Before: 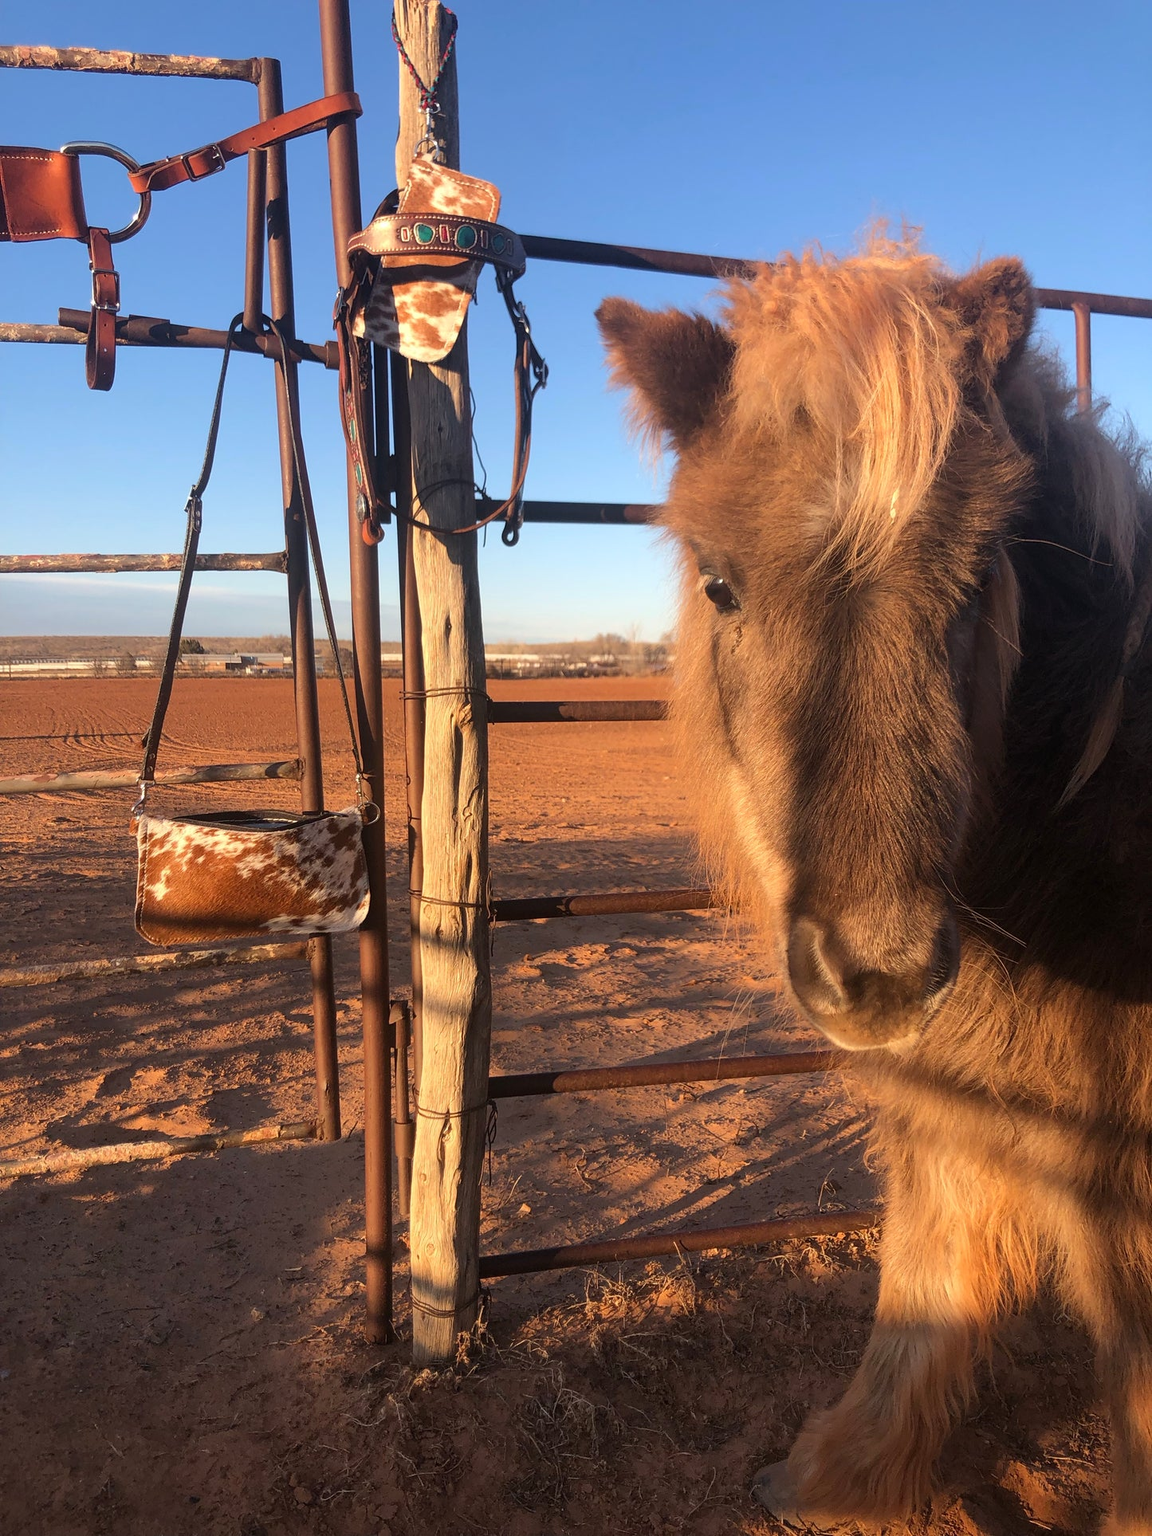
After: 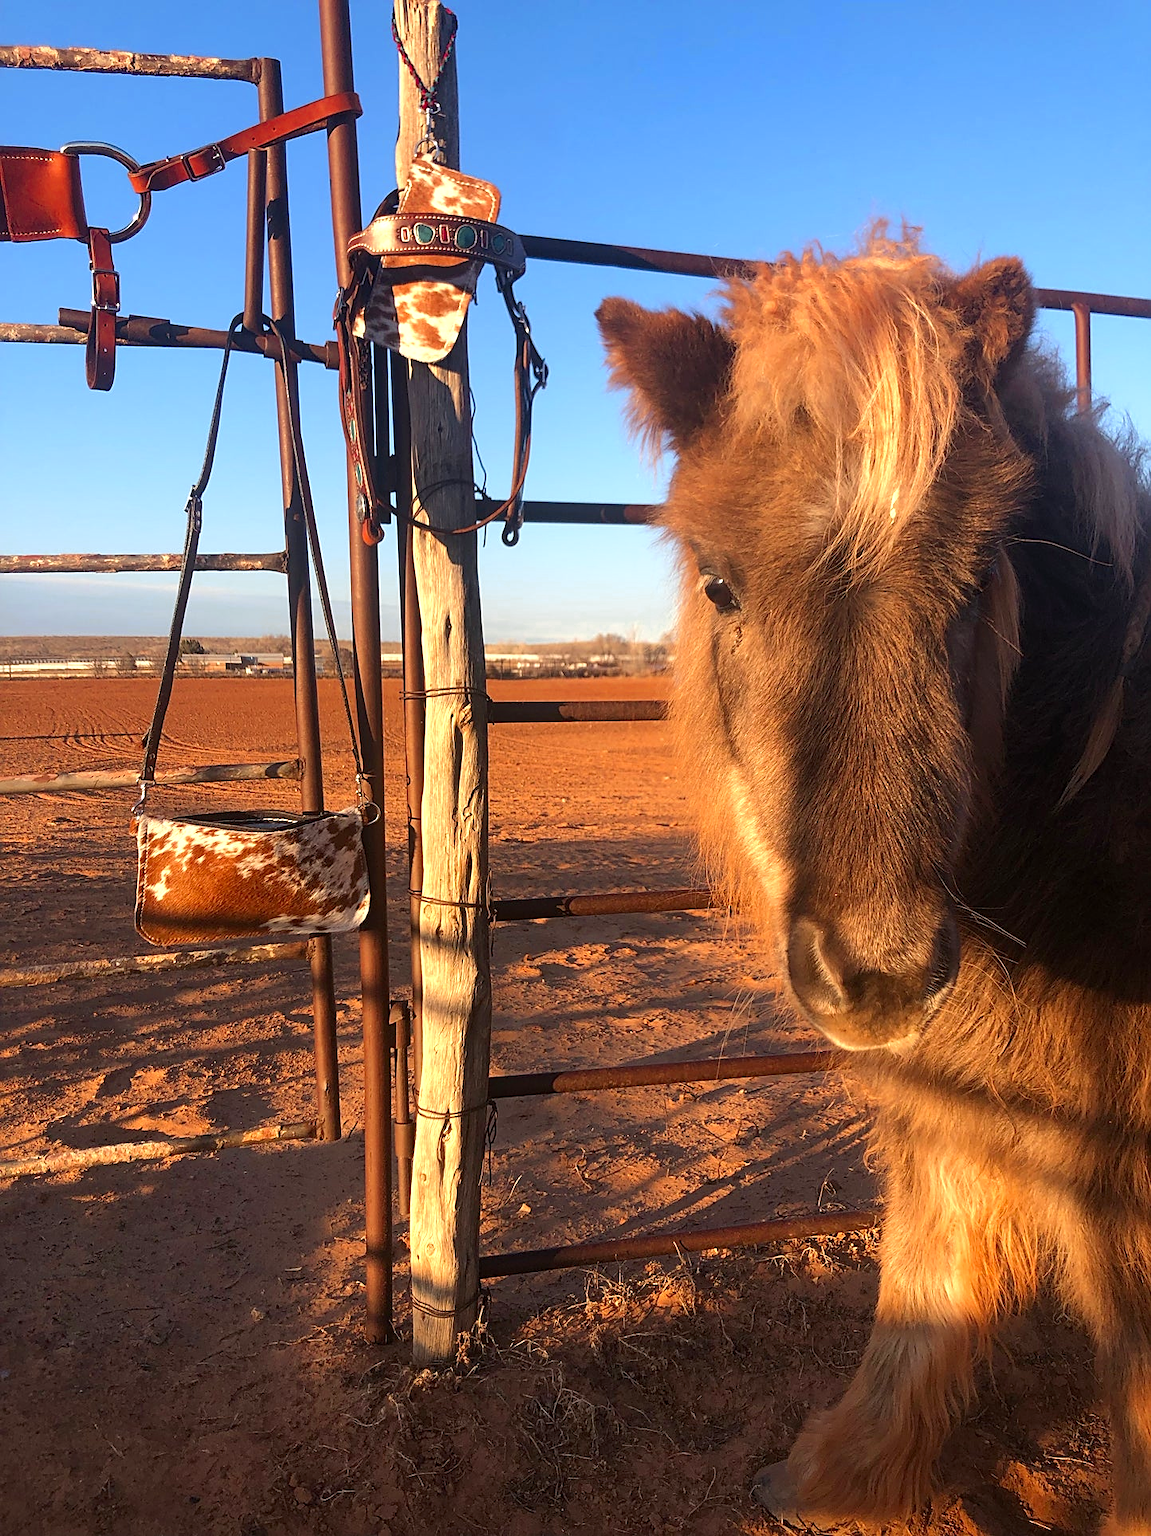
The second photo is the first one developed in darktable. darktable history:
sharpen: on, module defaults
color zones: curves: ch0 [(0.004, 0.305) (0.261, 0.623) (0.389, 0.399) (0.708, 0.571) (0.947, 0.34)]; ch1 [(0.025, 0.645) (0.229, 0.584) (0.326, 0.551) (0.484, 0.262) (0.757, 0.643)]
